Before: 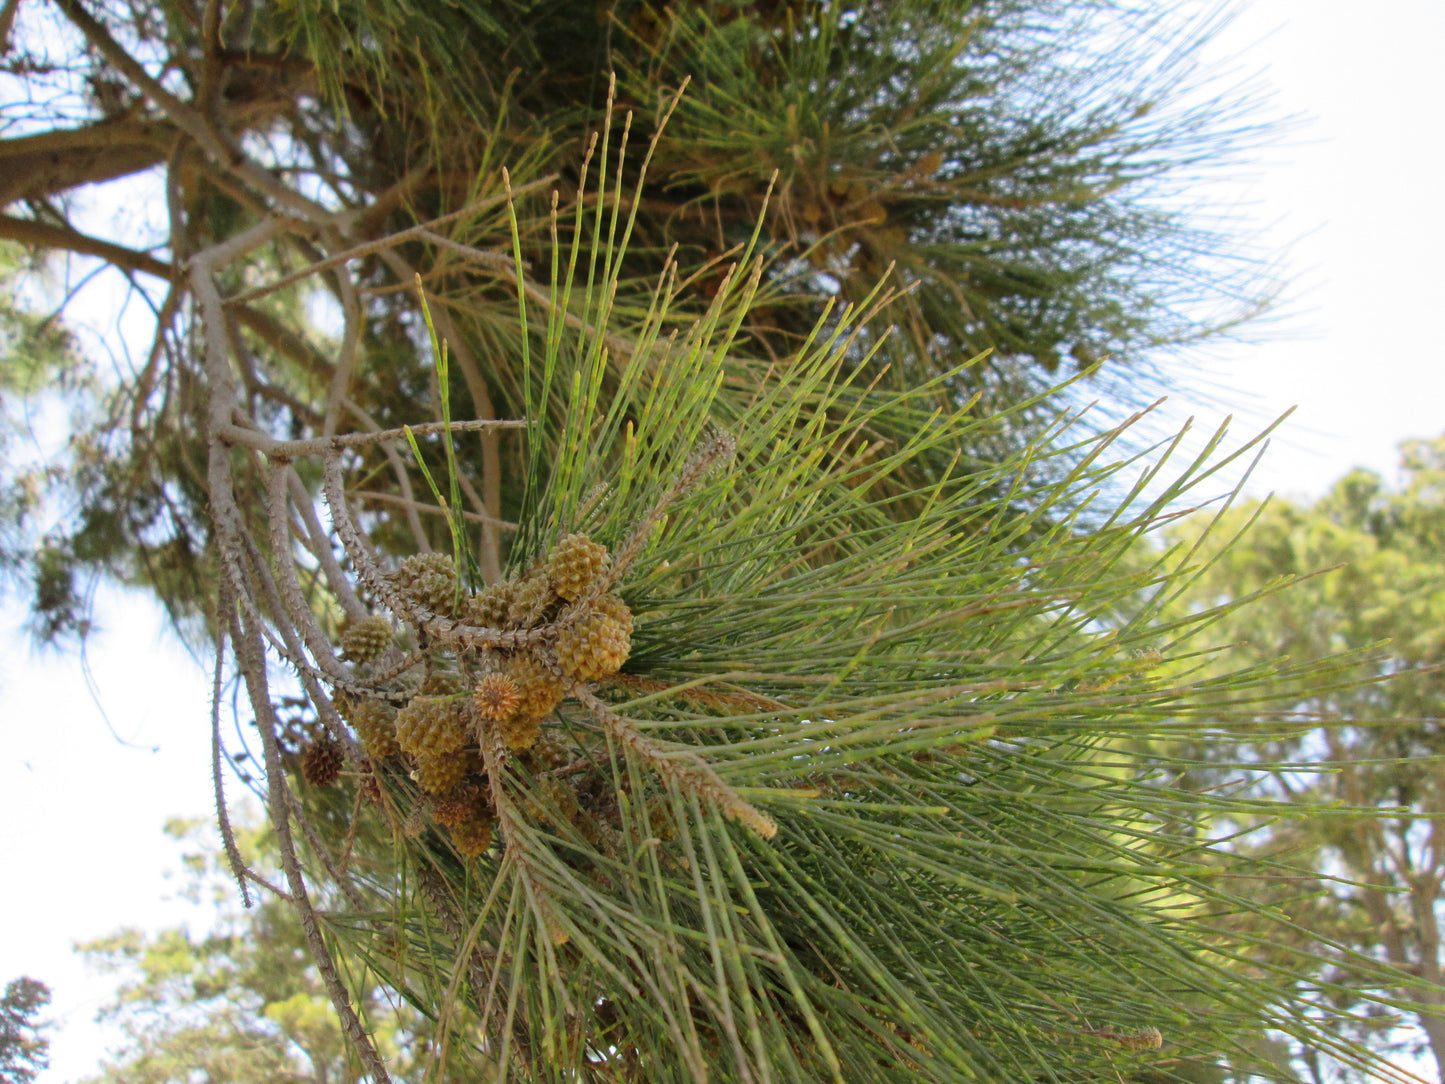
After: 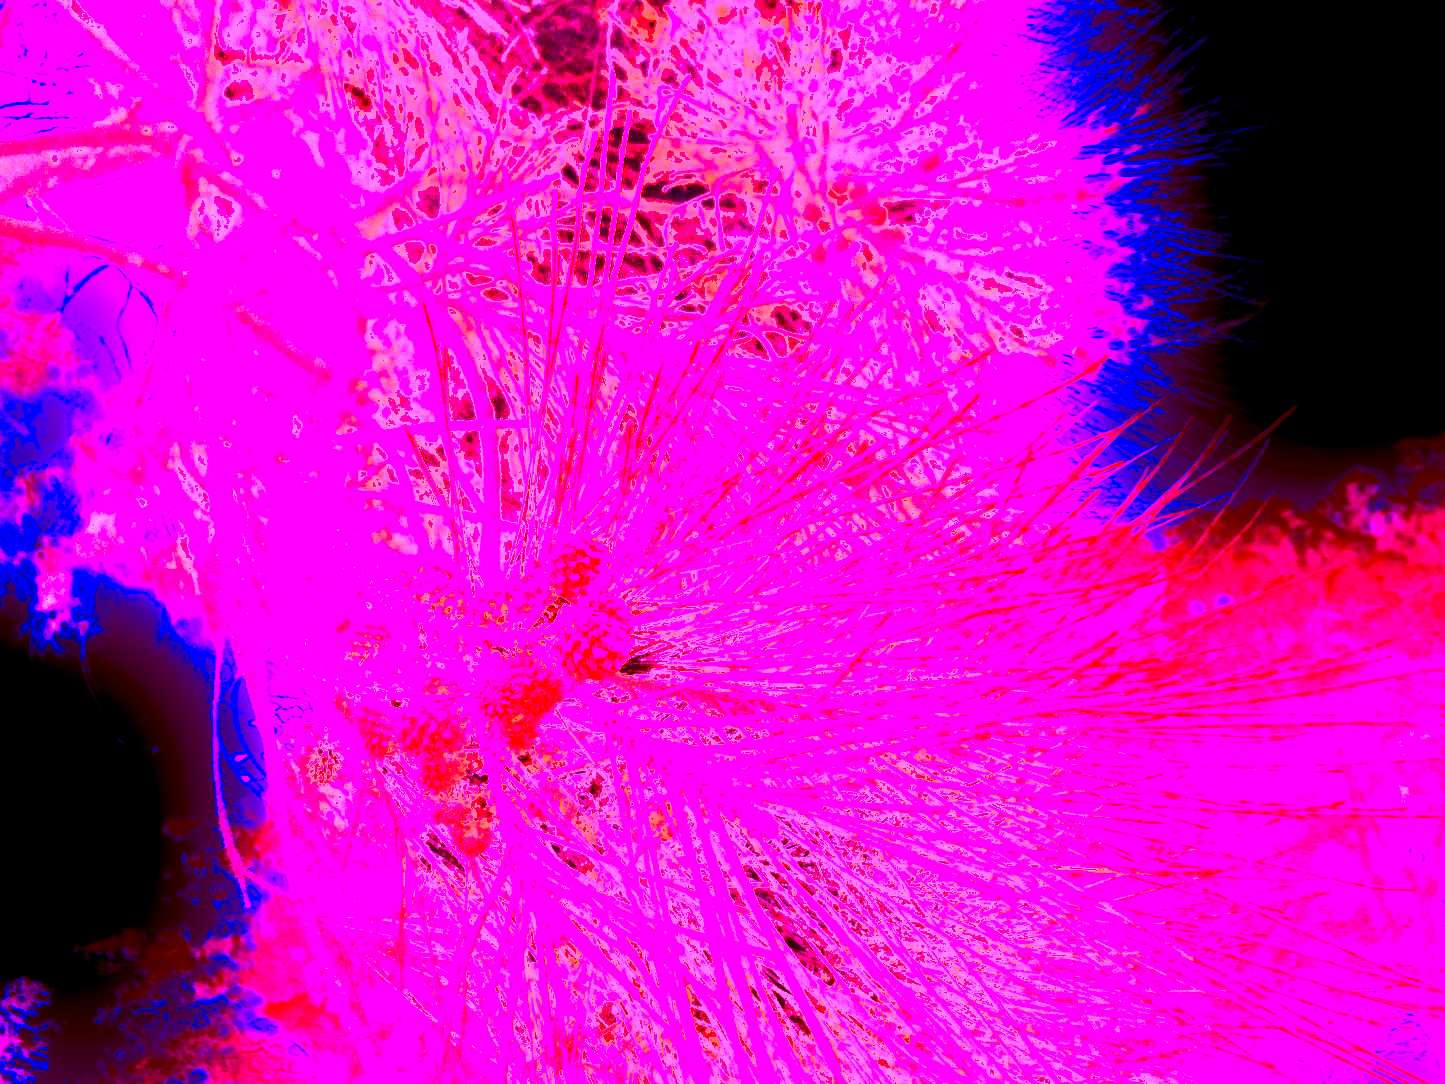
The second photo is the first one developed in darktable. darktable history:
tone equalizer: -8 EV -0.417 EV, -7 EV -0.389 EV, -6 EV -0.333 EV, -5 EV -0.222 EV, -3 EV 0.222 EV, -2 EV 0.333 EV, -1 EV 0.389 EV, +0 EV 0.417 EV, edges refinement/feathering 500, mask exposure compensation -1.57 EV, preserve details no
color correction: highlights a* -6.69, highlights b* 0.49
white balance: red 8, blue 8
shadows and highlights: shadows 52.34, highlights -28.23, soften with gaussian
